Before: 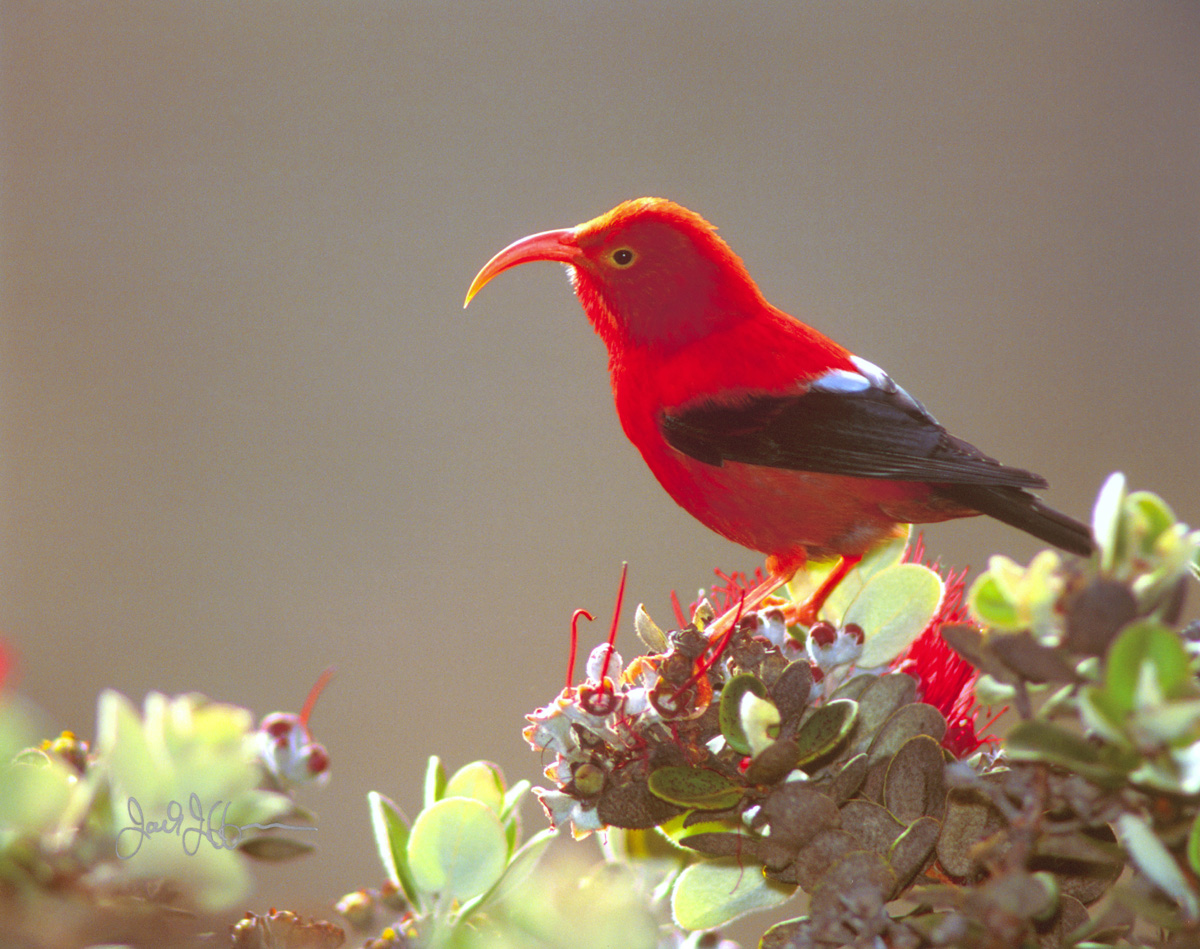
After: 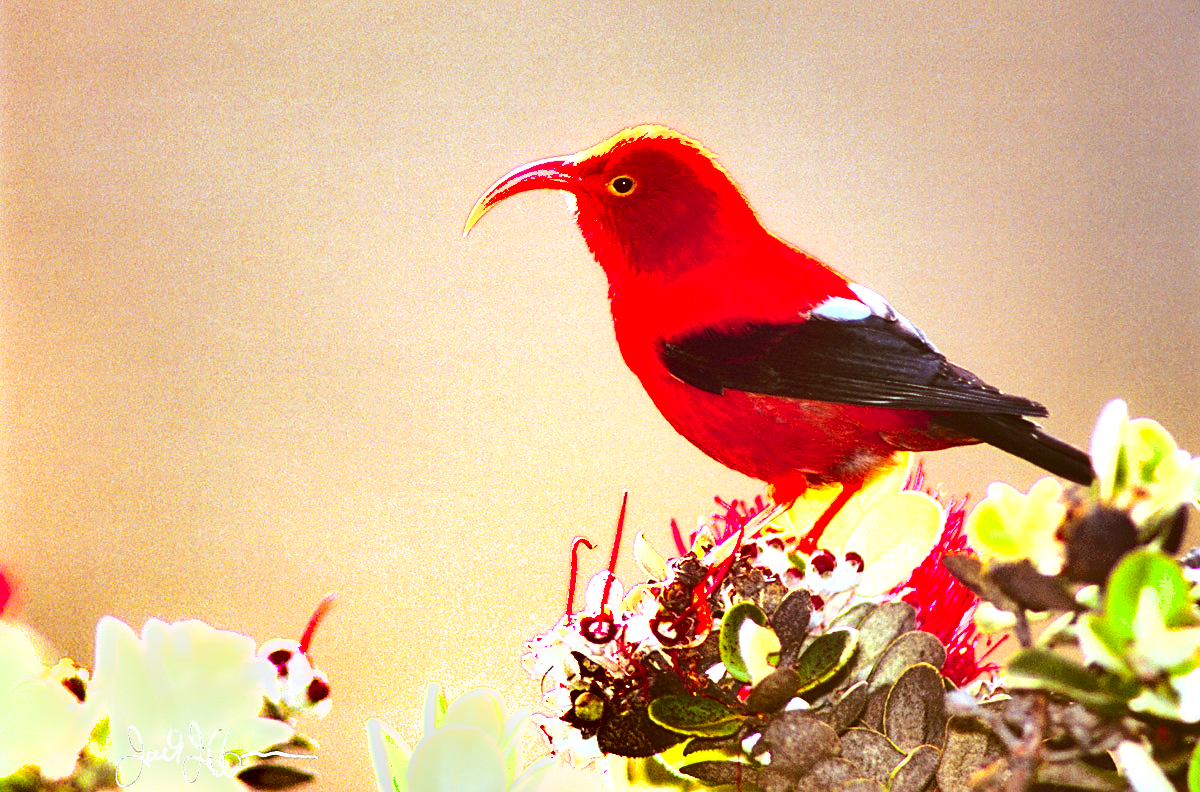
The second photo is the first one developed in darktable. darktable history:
exposure: black level correction 0, exposure 1 EV, compensate highlight preservation false
white balance: emerald 1
contrast brightness saturation: contrast 0.18, saturation 0.3
crop: top 7.625%, bottom 8.027%
tone equalizer: -8 EV -0.75 EV, -7 EV -0.7 EV, -6 EV -0.6 EV, -5 EV -0.4 EV, -3 EV 0.4 EV, -2 EV 0.6 EV, -1 EV 0.7 EV, +0 EV 0.75 EV, edges refinement/feathering 500, mask exposure compensation -1.57 EV, preserve details no
sharpen: on, module defaults
shadows and highlights: radius 118.69, shadows 42.21, highlights -61.56, soften with gaussian
